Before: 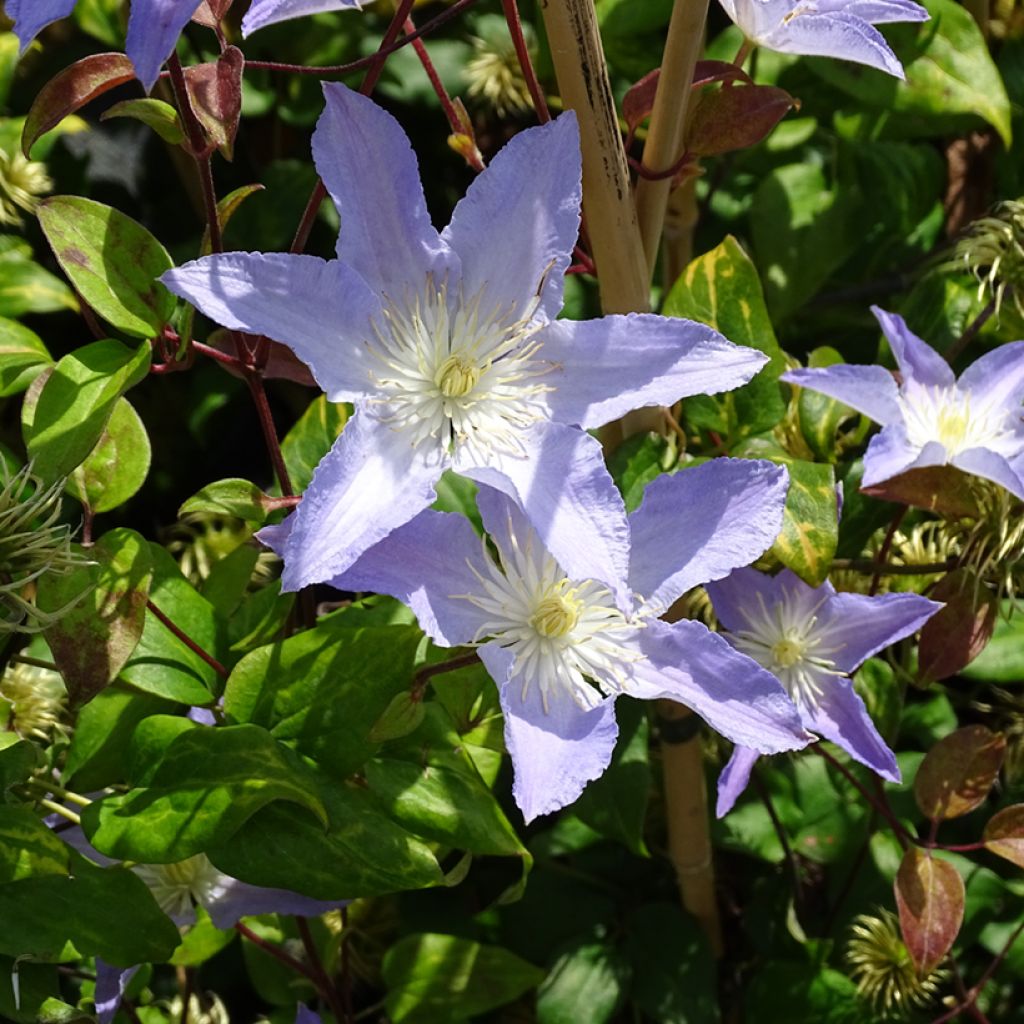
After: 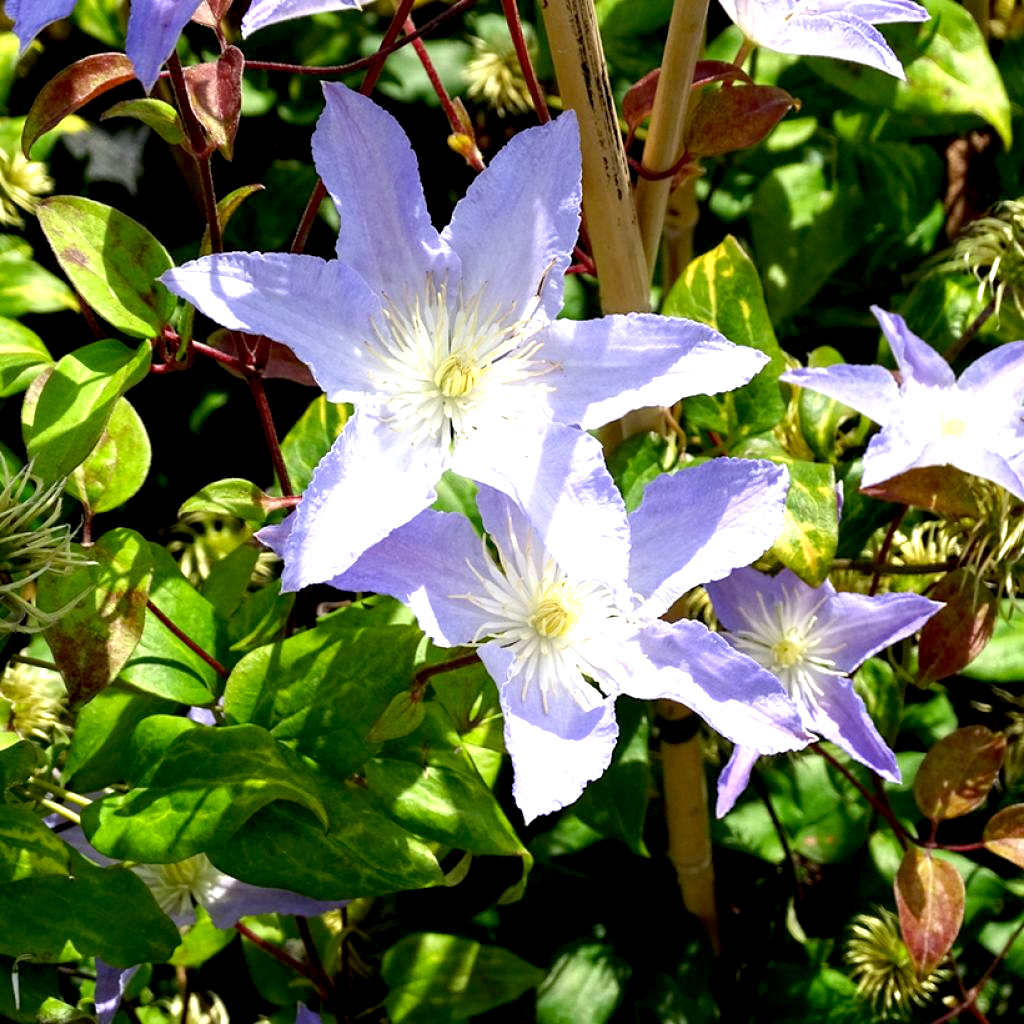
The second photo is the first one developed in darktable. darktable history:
exposure: black level correction 0.008, exposure 0.968 EV, compensate exposure bias true, compensate highlight preservation false
